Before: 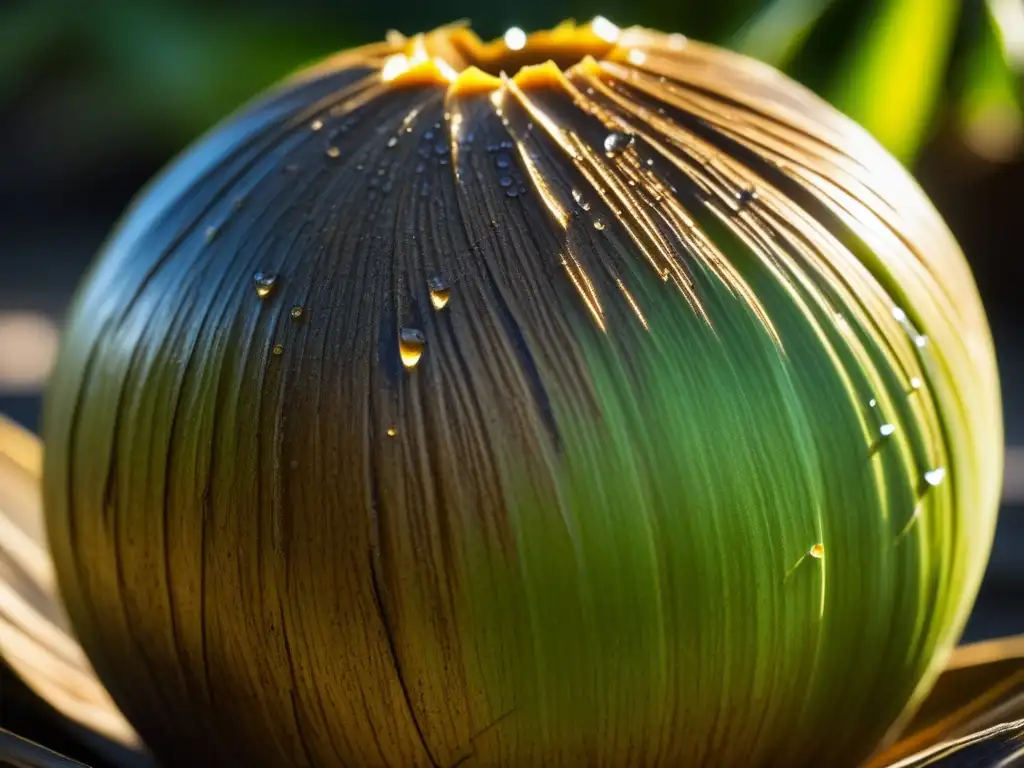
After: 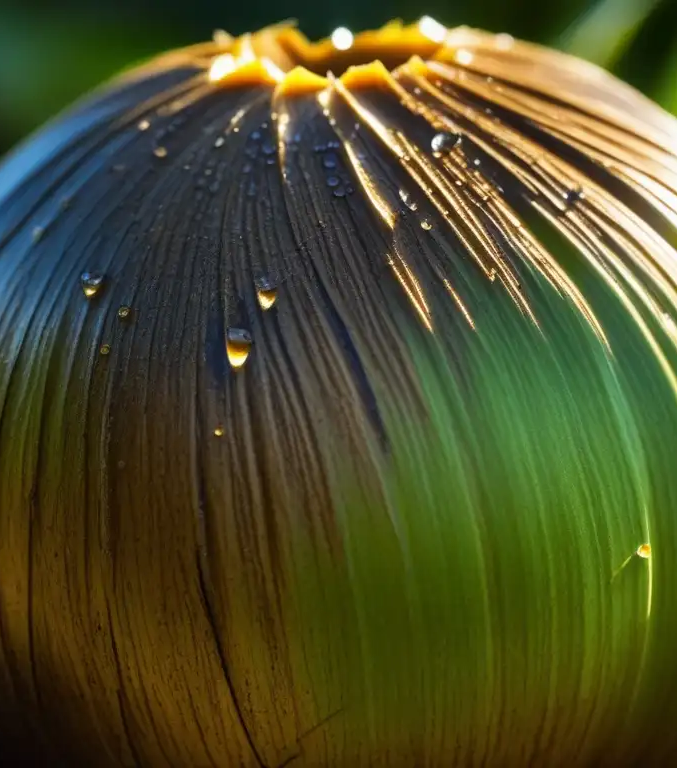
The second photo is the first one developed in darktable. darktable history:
crop: left 16.93%, right 16.89%
